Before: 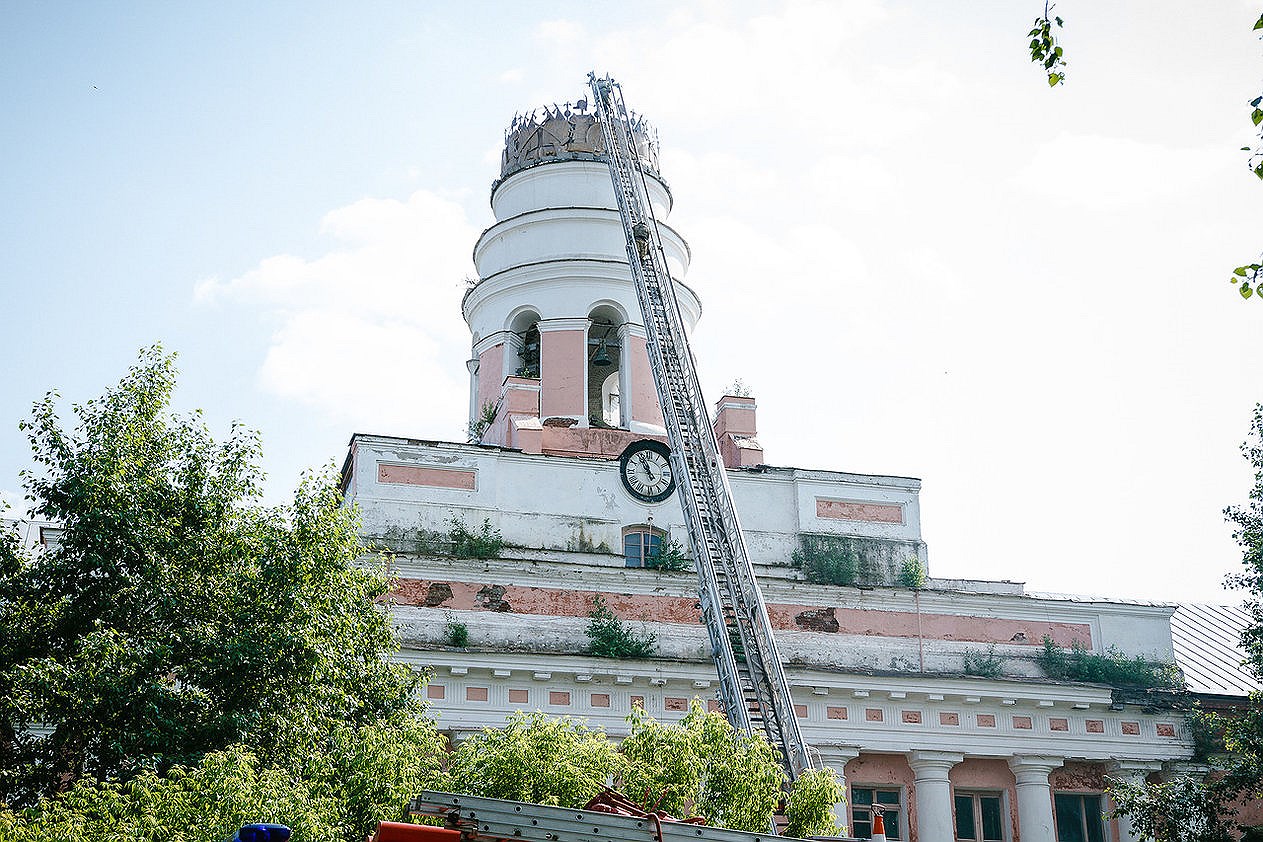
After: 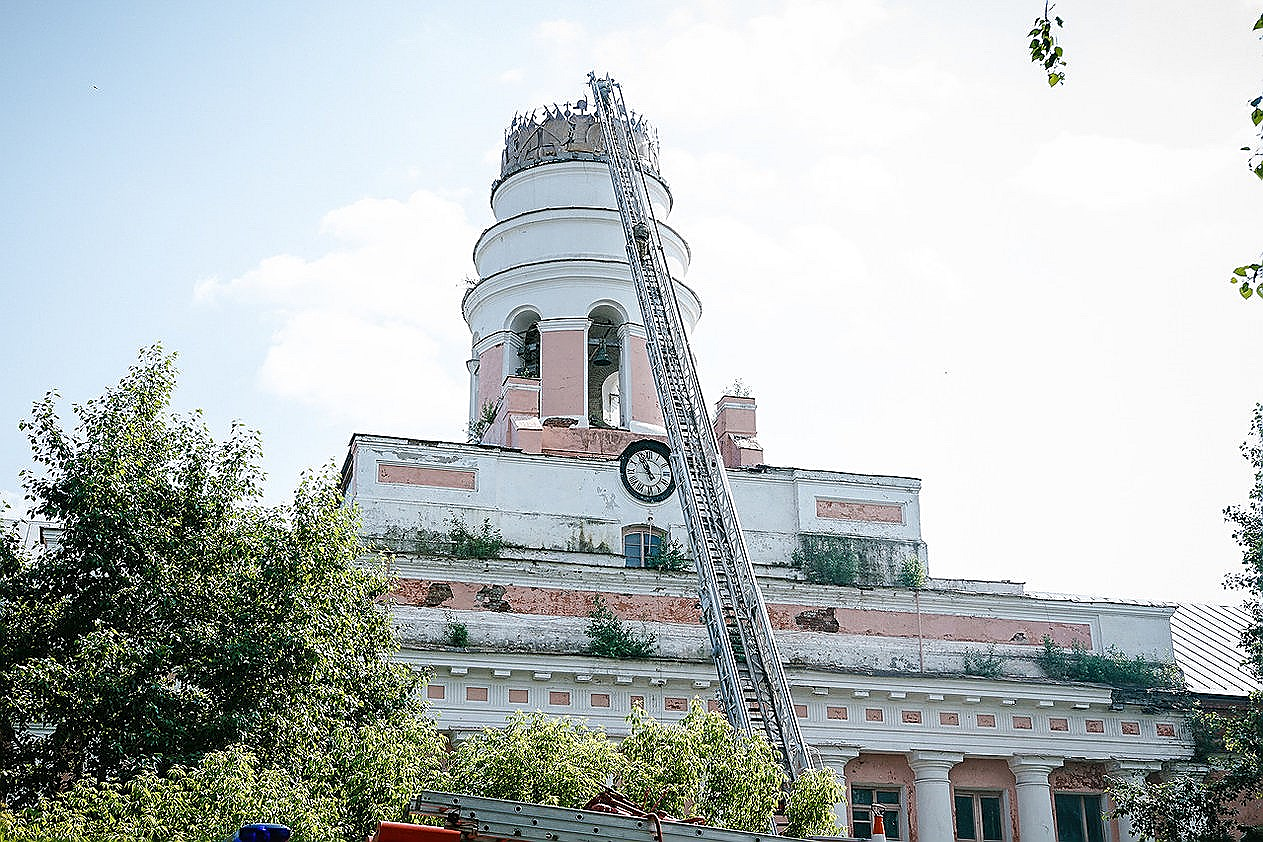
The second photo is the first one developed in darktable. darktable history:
sharpen: amount 0.539
